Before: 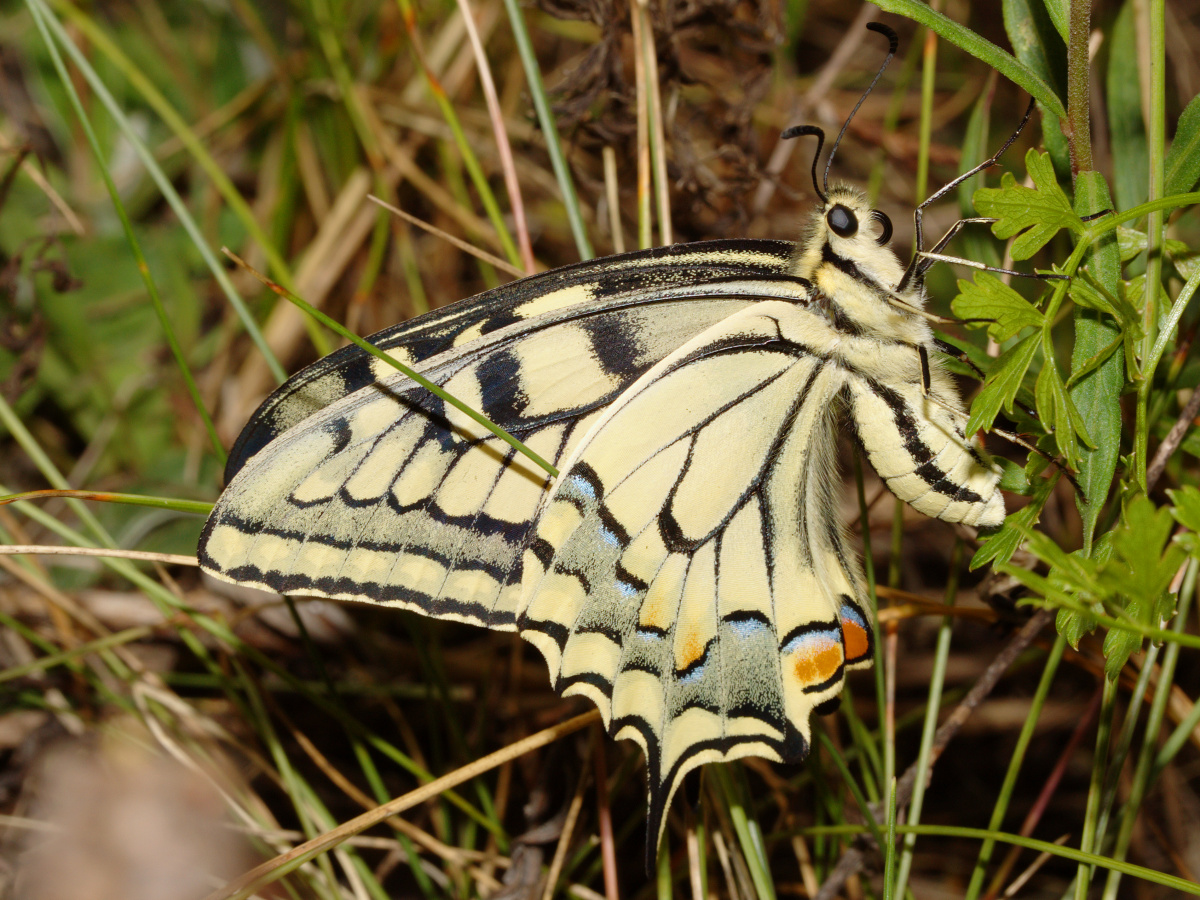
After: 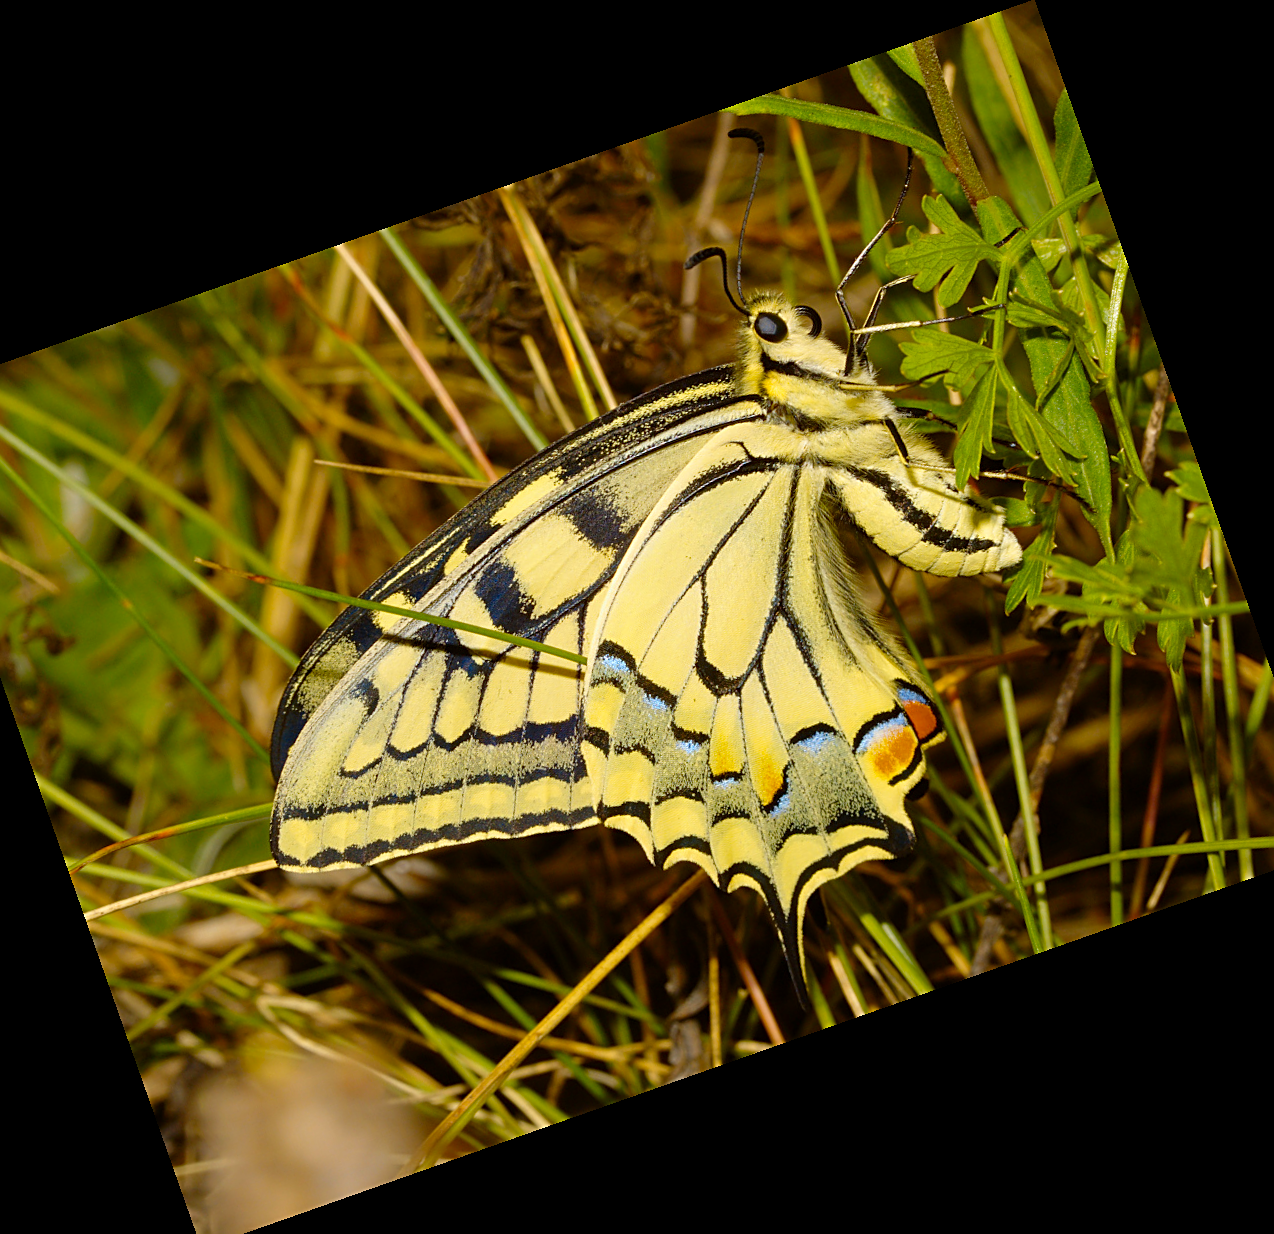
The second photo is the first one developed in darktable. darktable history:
crop and rotate: angle 19.43°, left 6.812%, right 4.125%, bottom 1.087%
color contrast: green-magenta contrast 1.12, blue-yellow contrast 1.95, unbound 0
sharpen: on, module defaults
